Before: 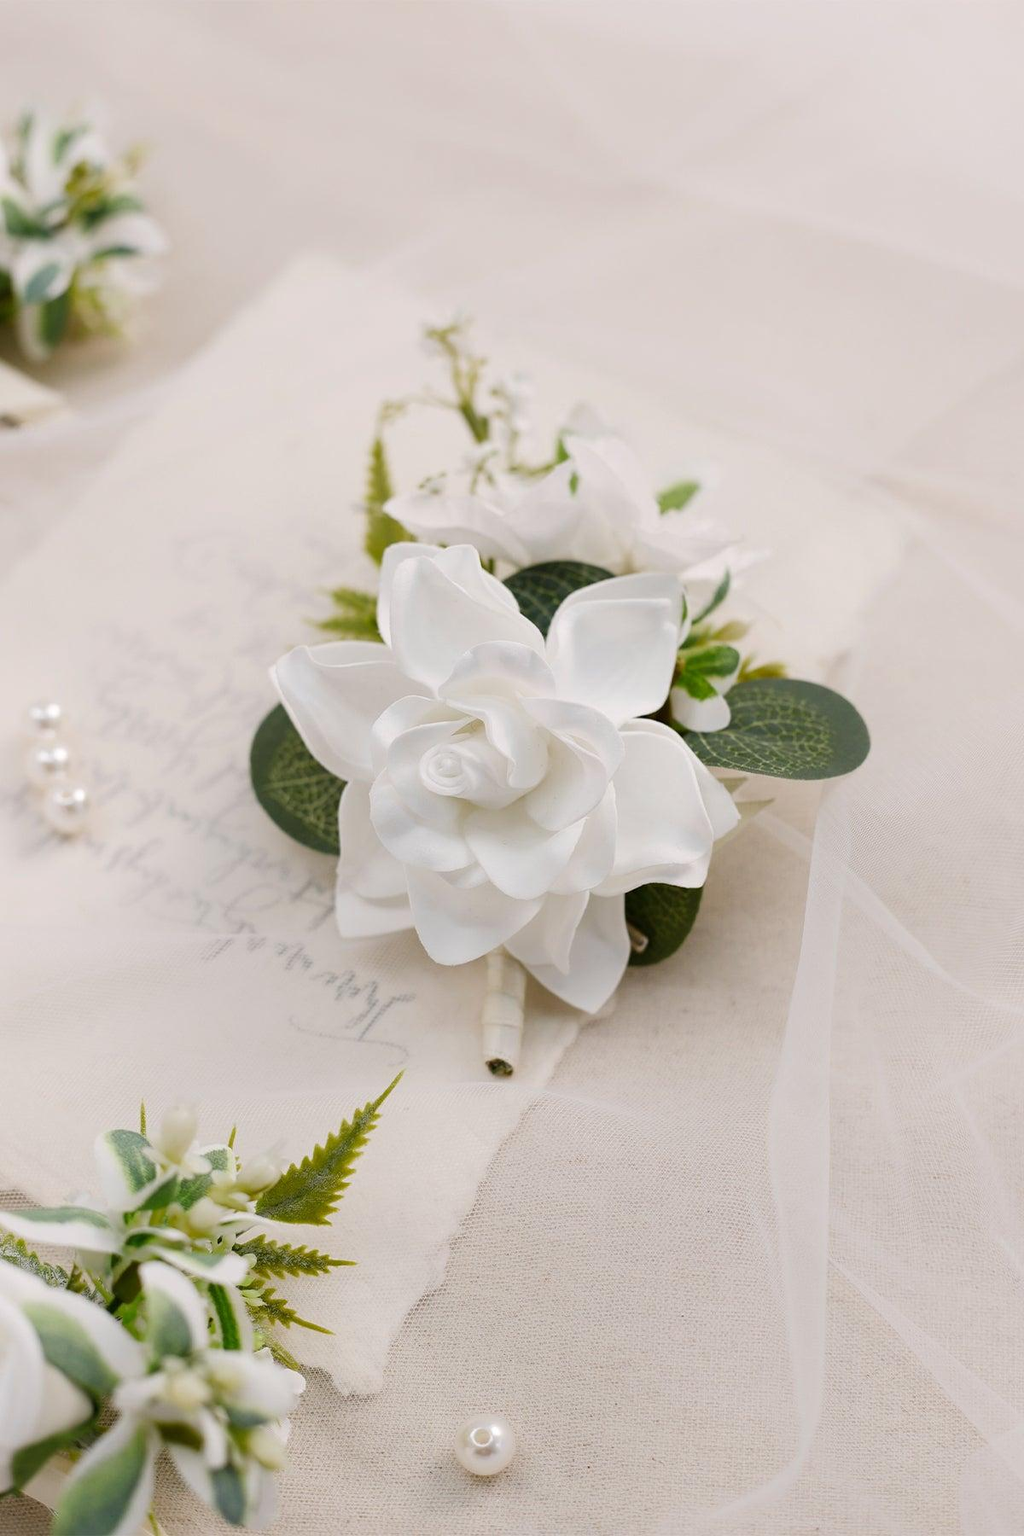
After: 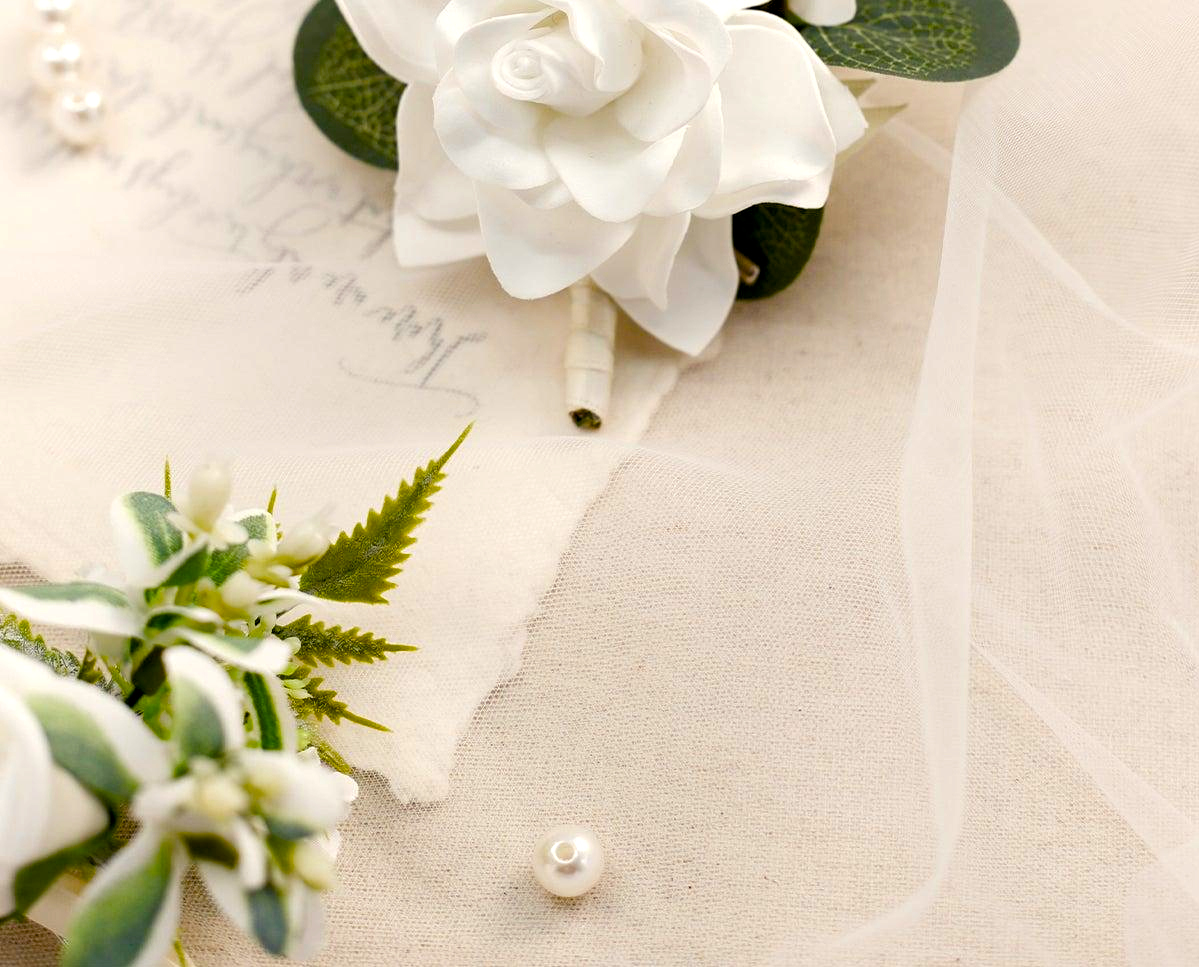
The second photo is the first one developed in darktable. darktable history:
crop and rotate: top 46.237%
color balance rgb: shadows lift › luminance -21.66%, shadows lift › chroma 6.57%, shadows lift › hue 270°, power › chroma 0.68%, power › hue 60°, highlights gain › luminance 6.08%, highlights gain › chroma 1.33%, highlights gain › hue 90°, global offset › luminance -0.87%, perceptual saturation grading › global saturation 26.86%, perceptual saturation grading › highlights -28.39%, perceptual saturation grading › mid-tones 15.22%, perceptual saturation grading › shadows 33.98%, perceptual brilliance grading › highlights 10%, perceptual brilliance grading › mid-tones 5%
